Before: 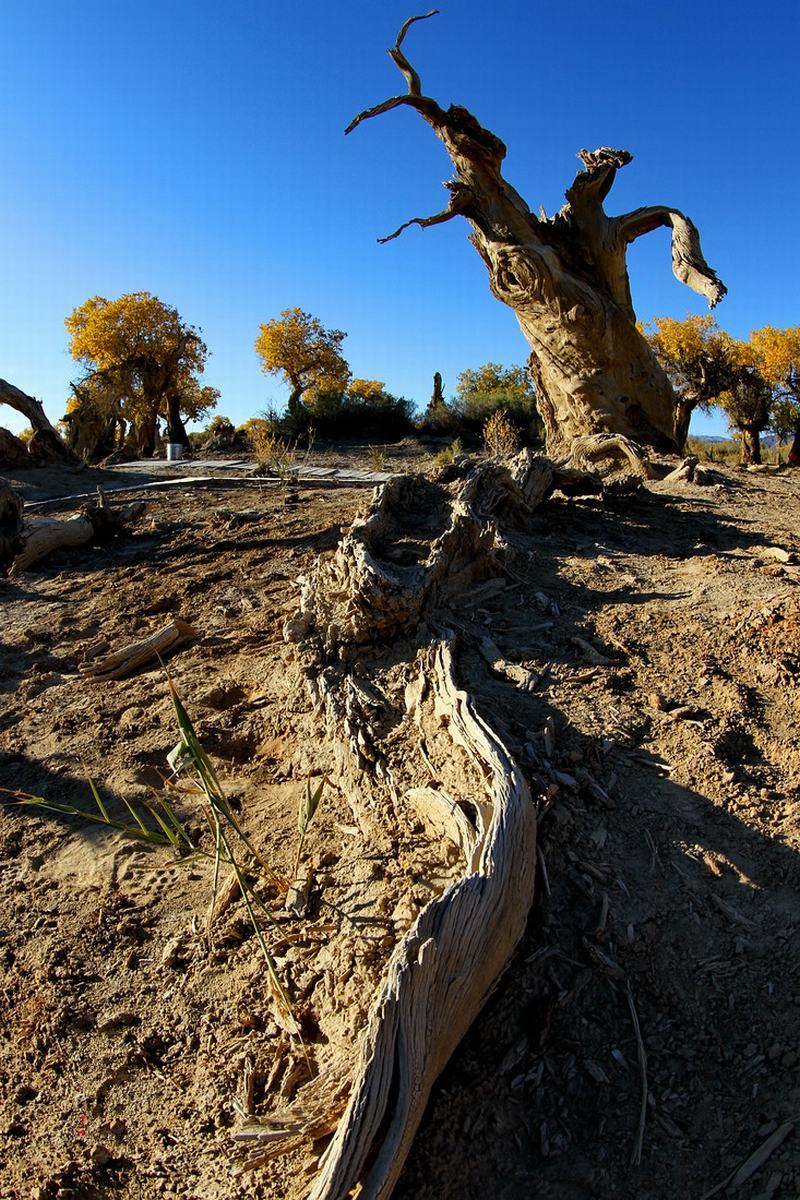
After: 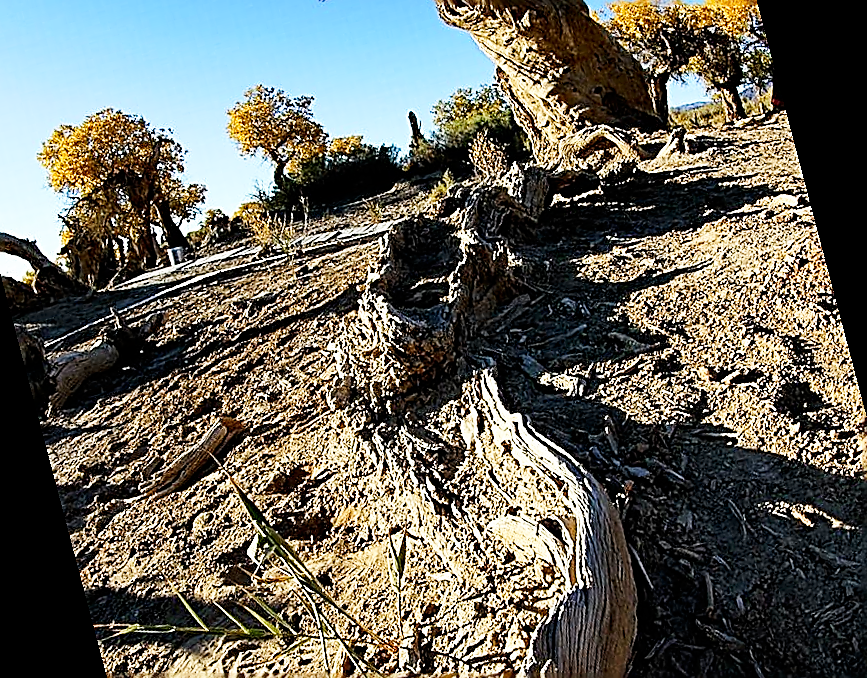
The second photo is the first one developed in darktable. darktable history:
sharpen: amount 2
base curve: curves: ch0 [(0, 0) (0.005, 0.002) (0.15, 0.3) (0.4, 0.7) (0.75, 0.95) (1, 1)], preserve colors none
rotate and perspective: rotation -14.8°, crop left 0.1, crop right 0.903, crop top 0.25, crop bottom 0.748
